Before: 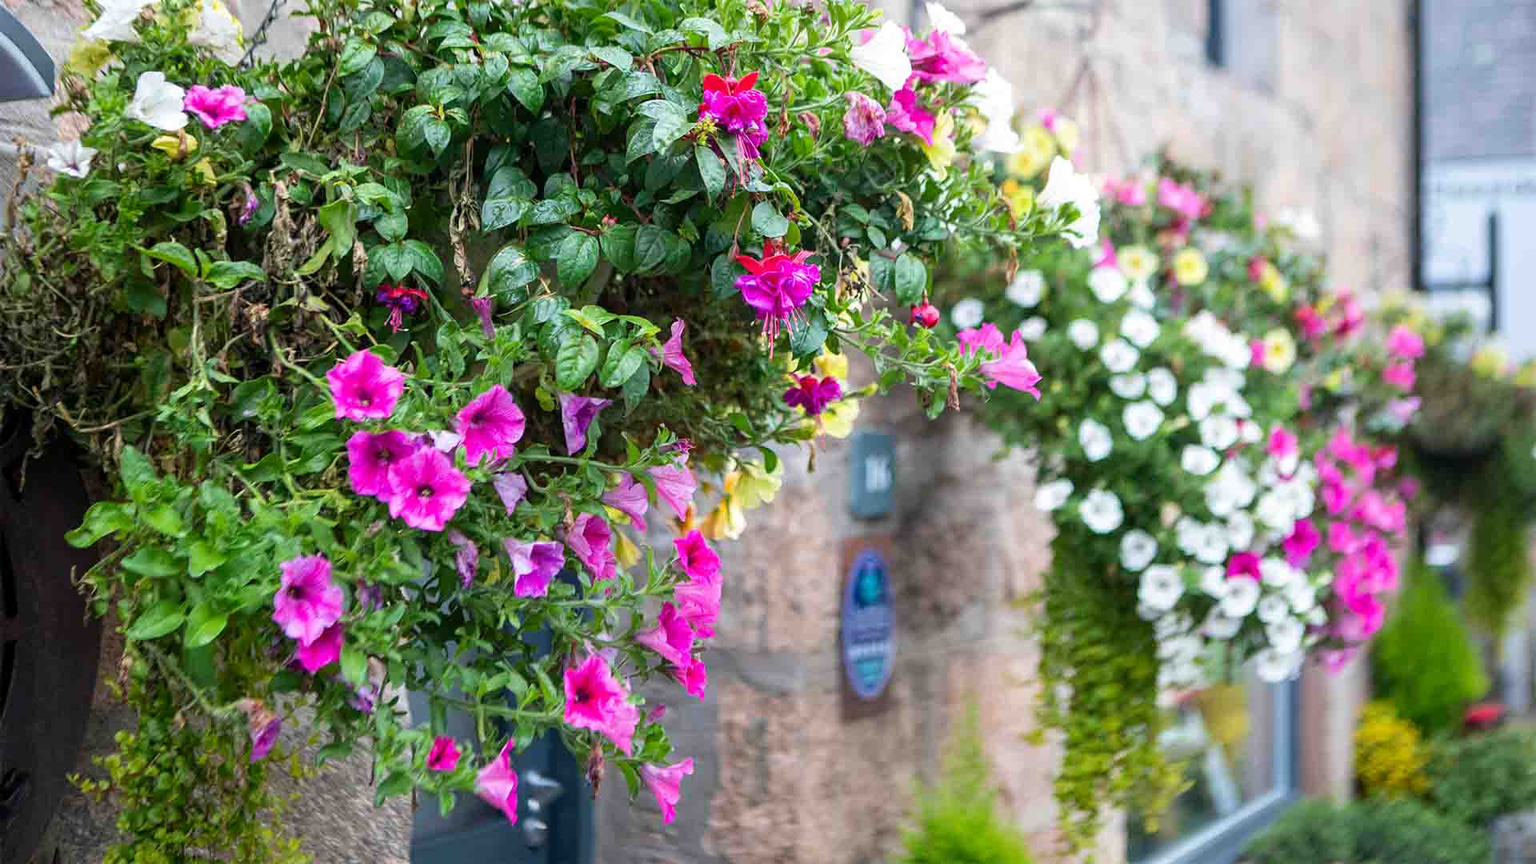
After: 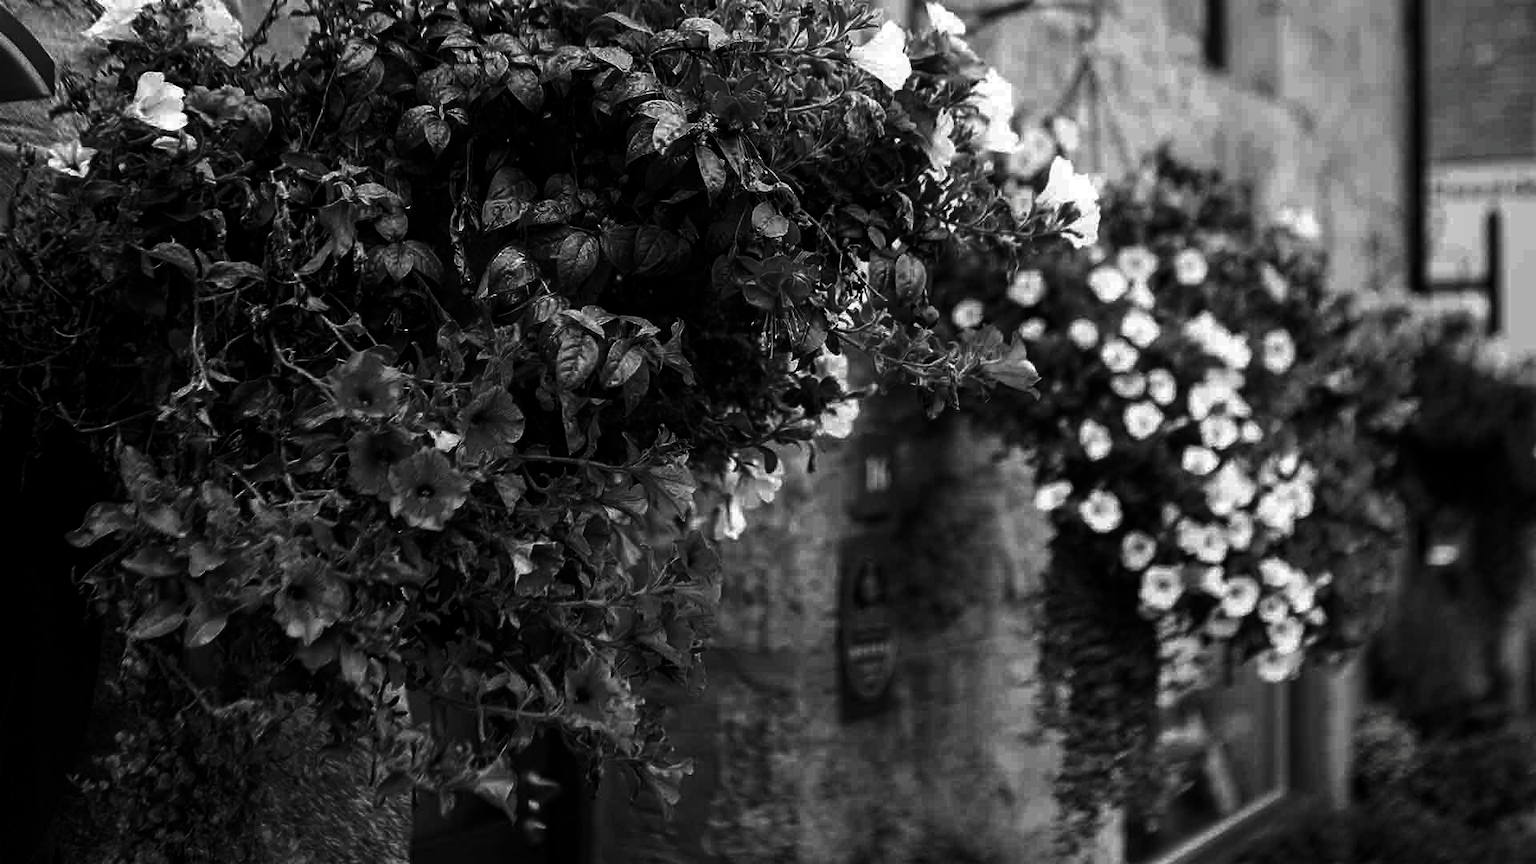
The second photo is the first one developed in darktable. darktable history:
contrast brightness saturation: contrast 0.024, brightness -0.988, saturation -0.994
